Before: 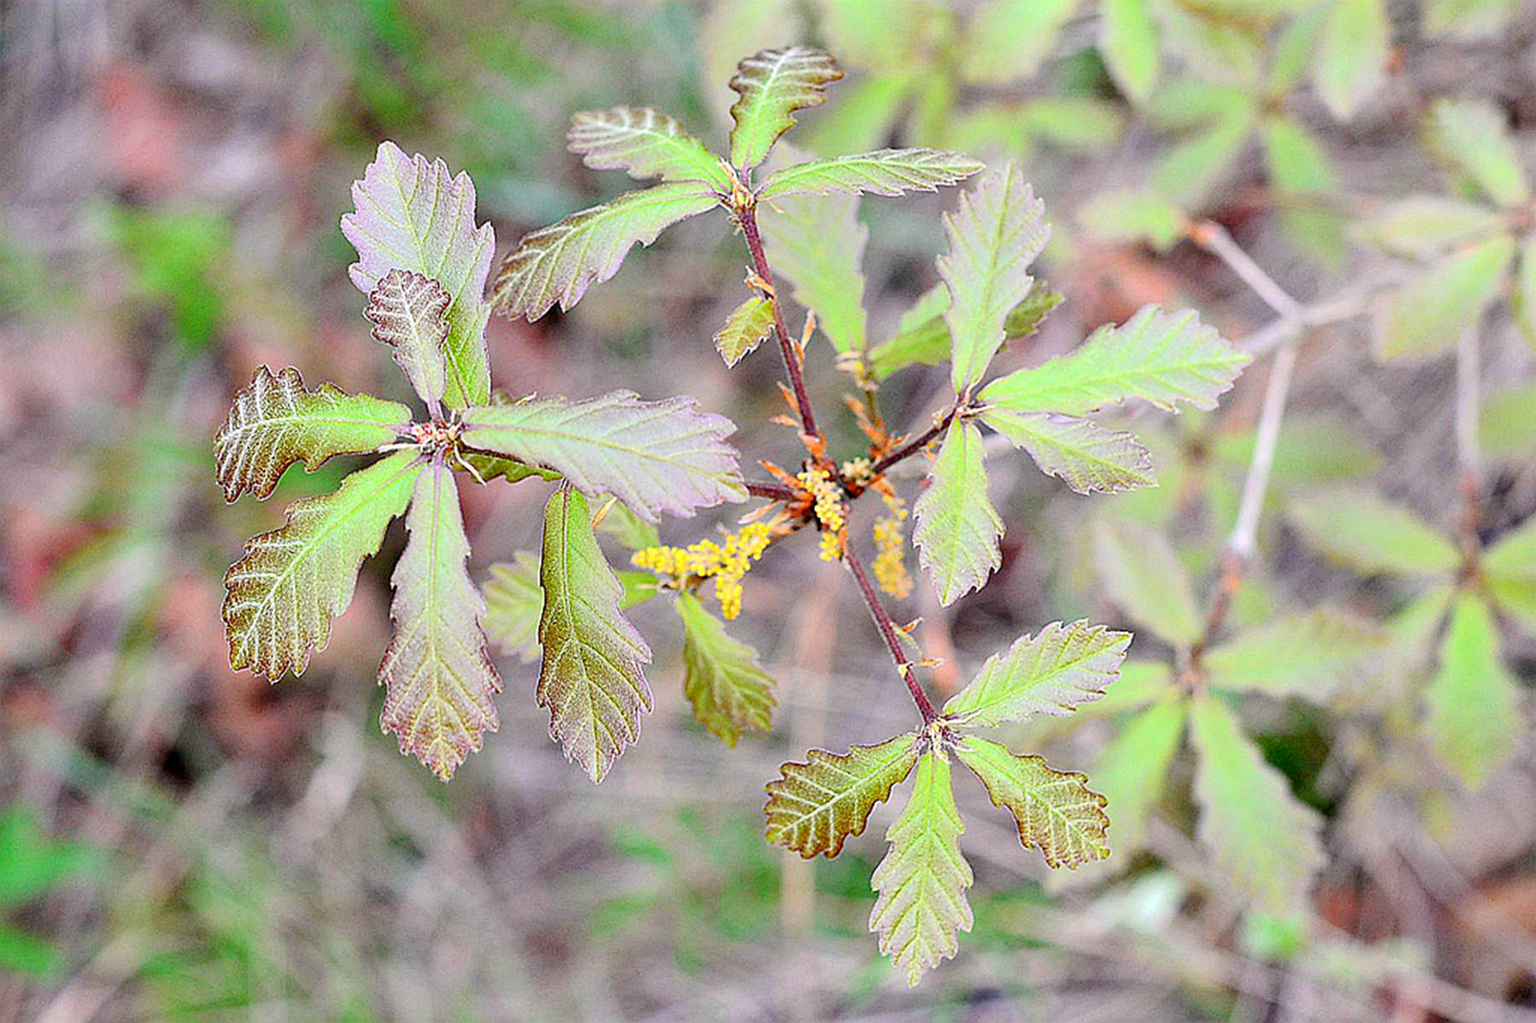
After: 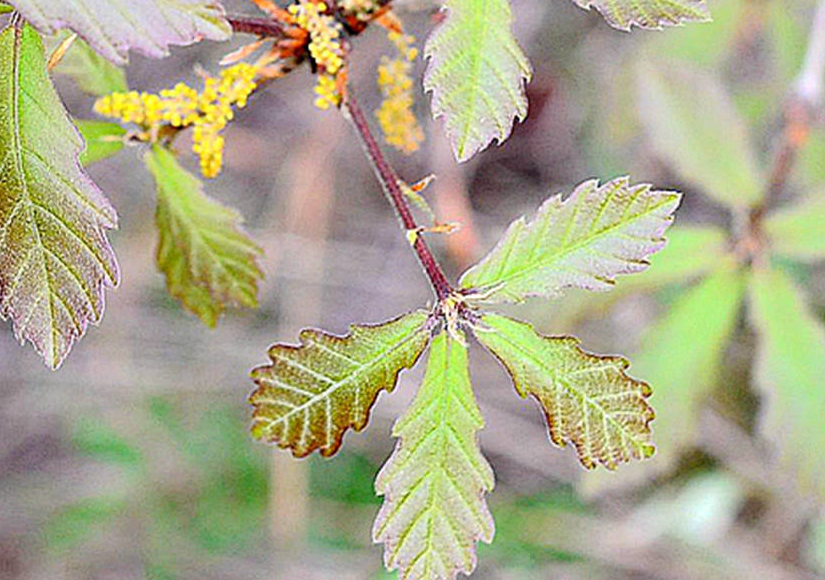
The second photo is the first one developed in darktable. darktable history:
crop: left 35.931%, top 45.8%, right 18.214%, bottom 5.81%
contrast equalizer: y [[0.5 ×6], [0.5 ×6], [0.5, 0.5, 0.501, 0.545, 0.707, 0.863], [0 ×6], [0 ×6]], mix -0.285
